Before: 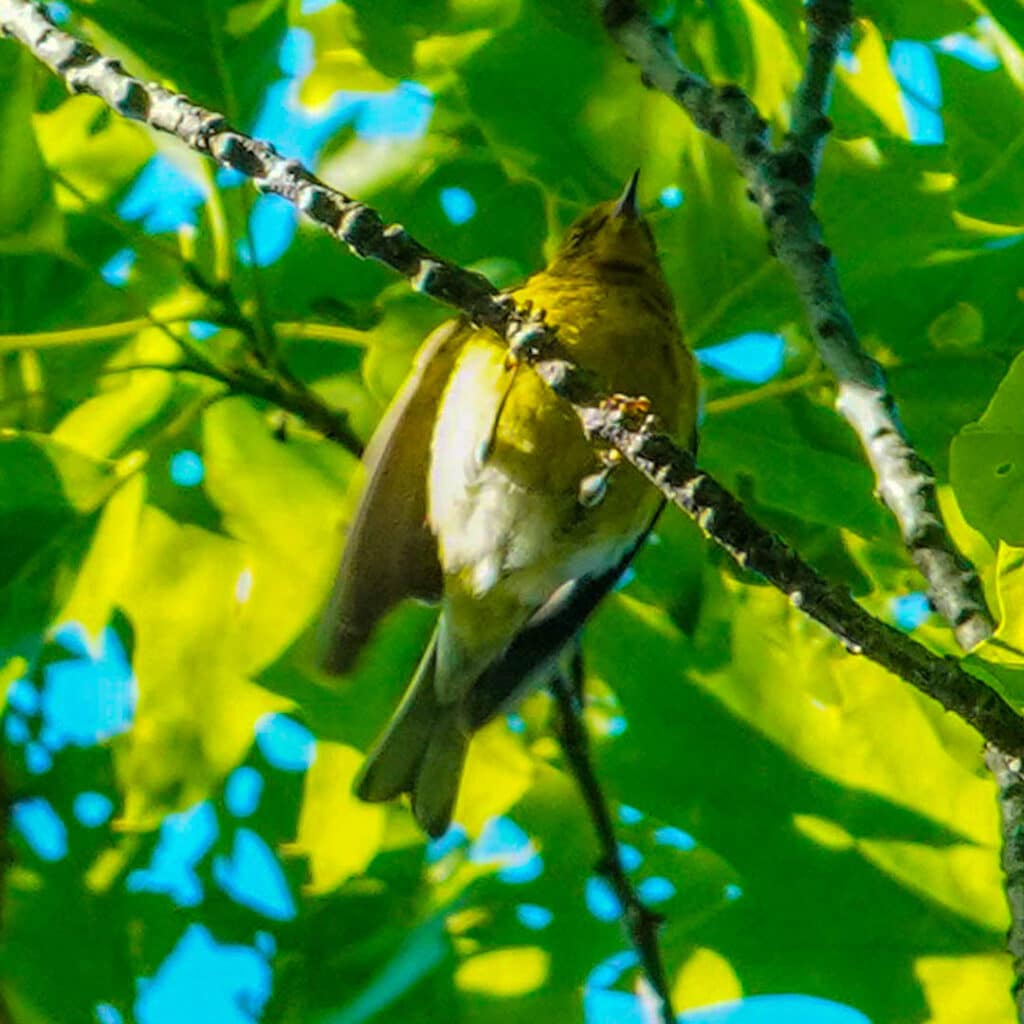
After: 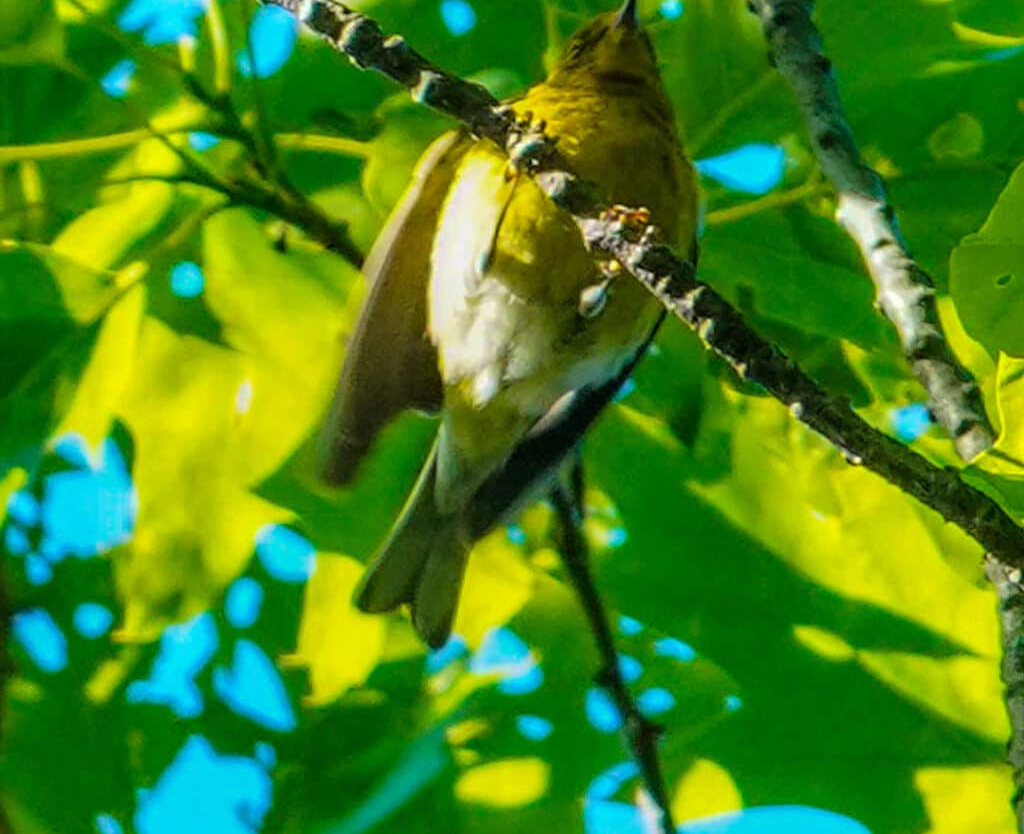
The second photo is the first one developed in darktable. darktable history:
crop and rotate: top 18.507%
exposure: compensate highlight preservation false
